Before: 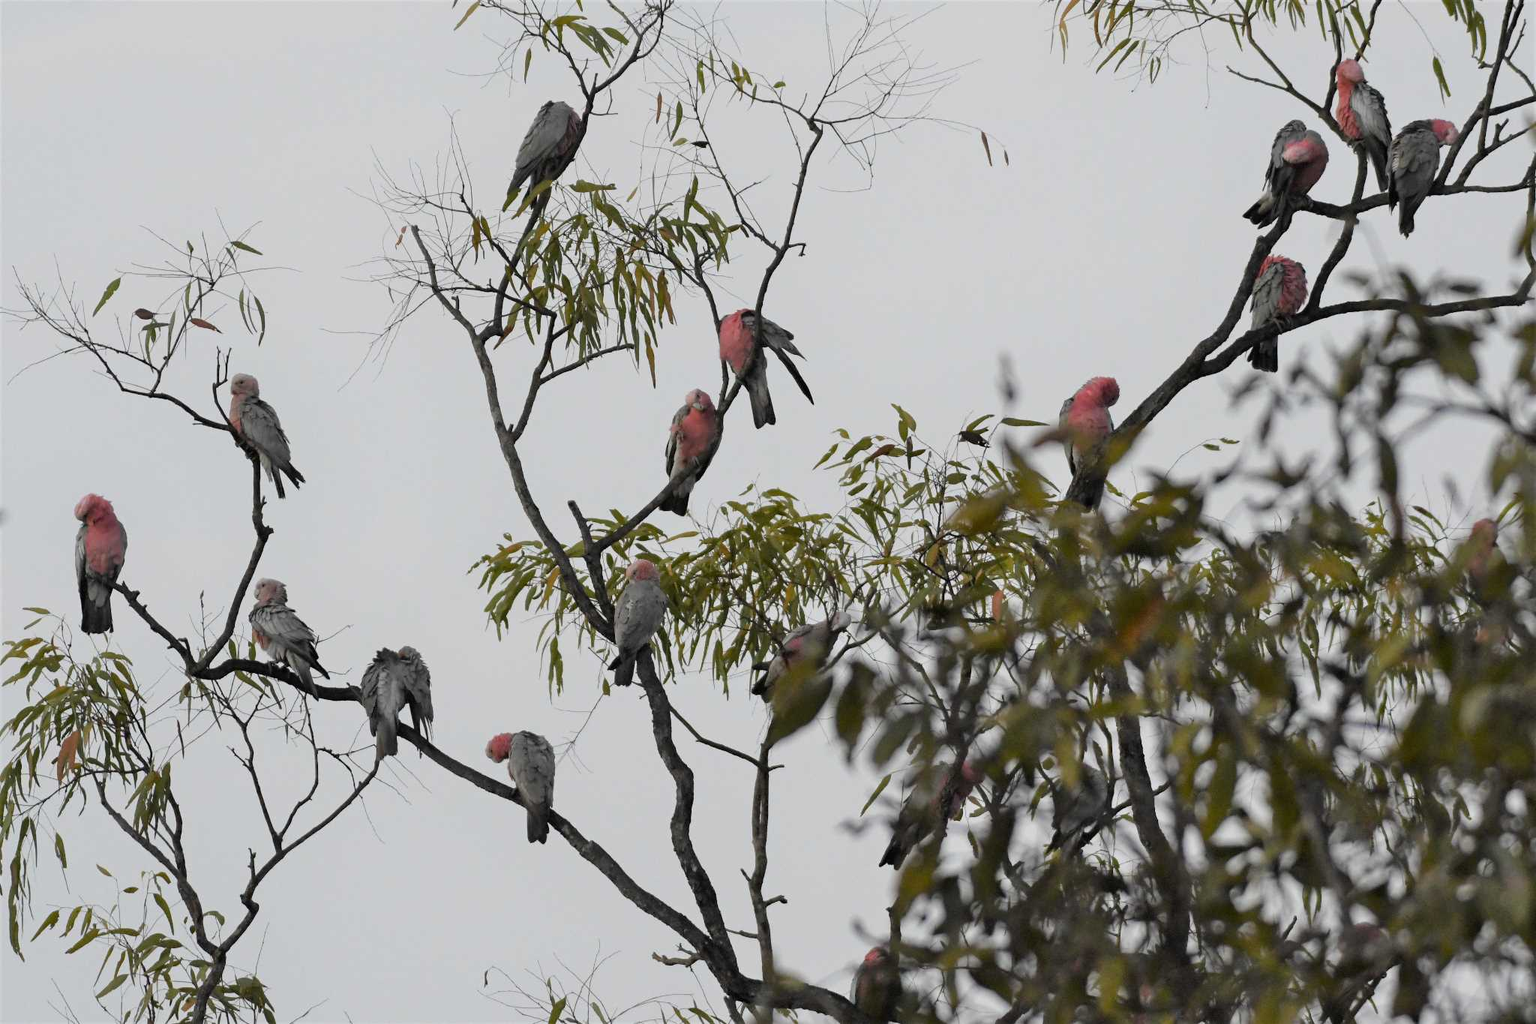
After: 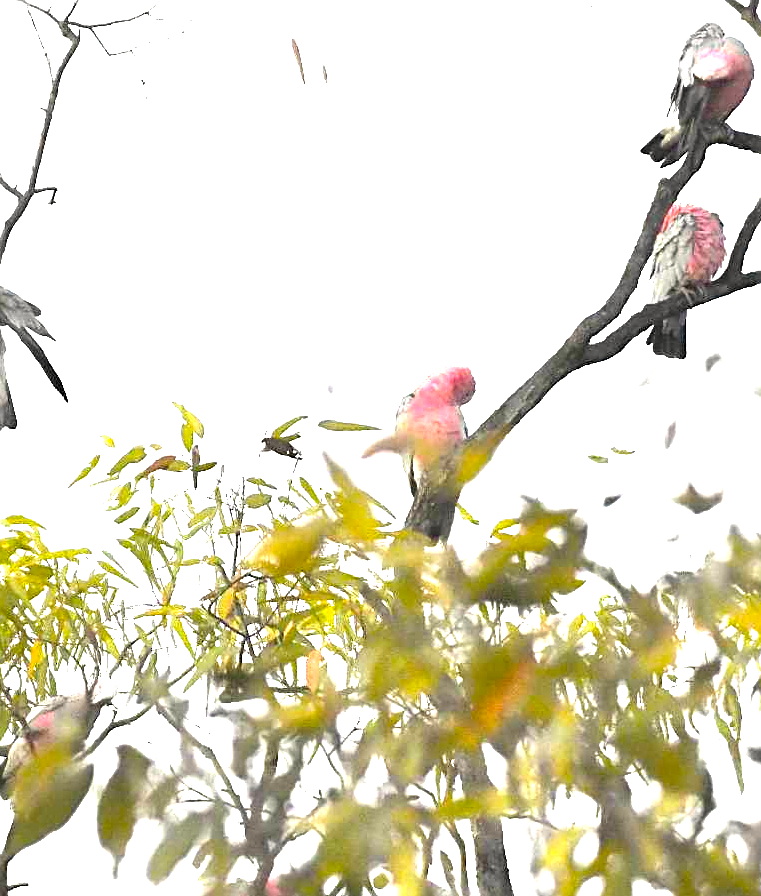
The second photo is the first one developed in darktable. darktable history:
sharpen: on, module defaults
crop and rotate: left 49.703%, top 10.086%, right 13.131%, bottom 24.265%
exposure: exposure 1.999 EV, compensate highlight preservation false
color balance rgb: linear chroma grading › mid-tones 8.048%, perceptual saturation grading › global saturation 19.442%, perceptual brilliance grading › global brilliance 24.879%
color correction: highlights b* 2.95
contrast equalizer: octaves 7, y [[0.6 ×6], [0.55 ×6], [0 ×6], [0 ×6], [0 ×6]], mix -0.988
